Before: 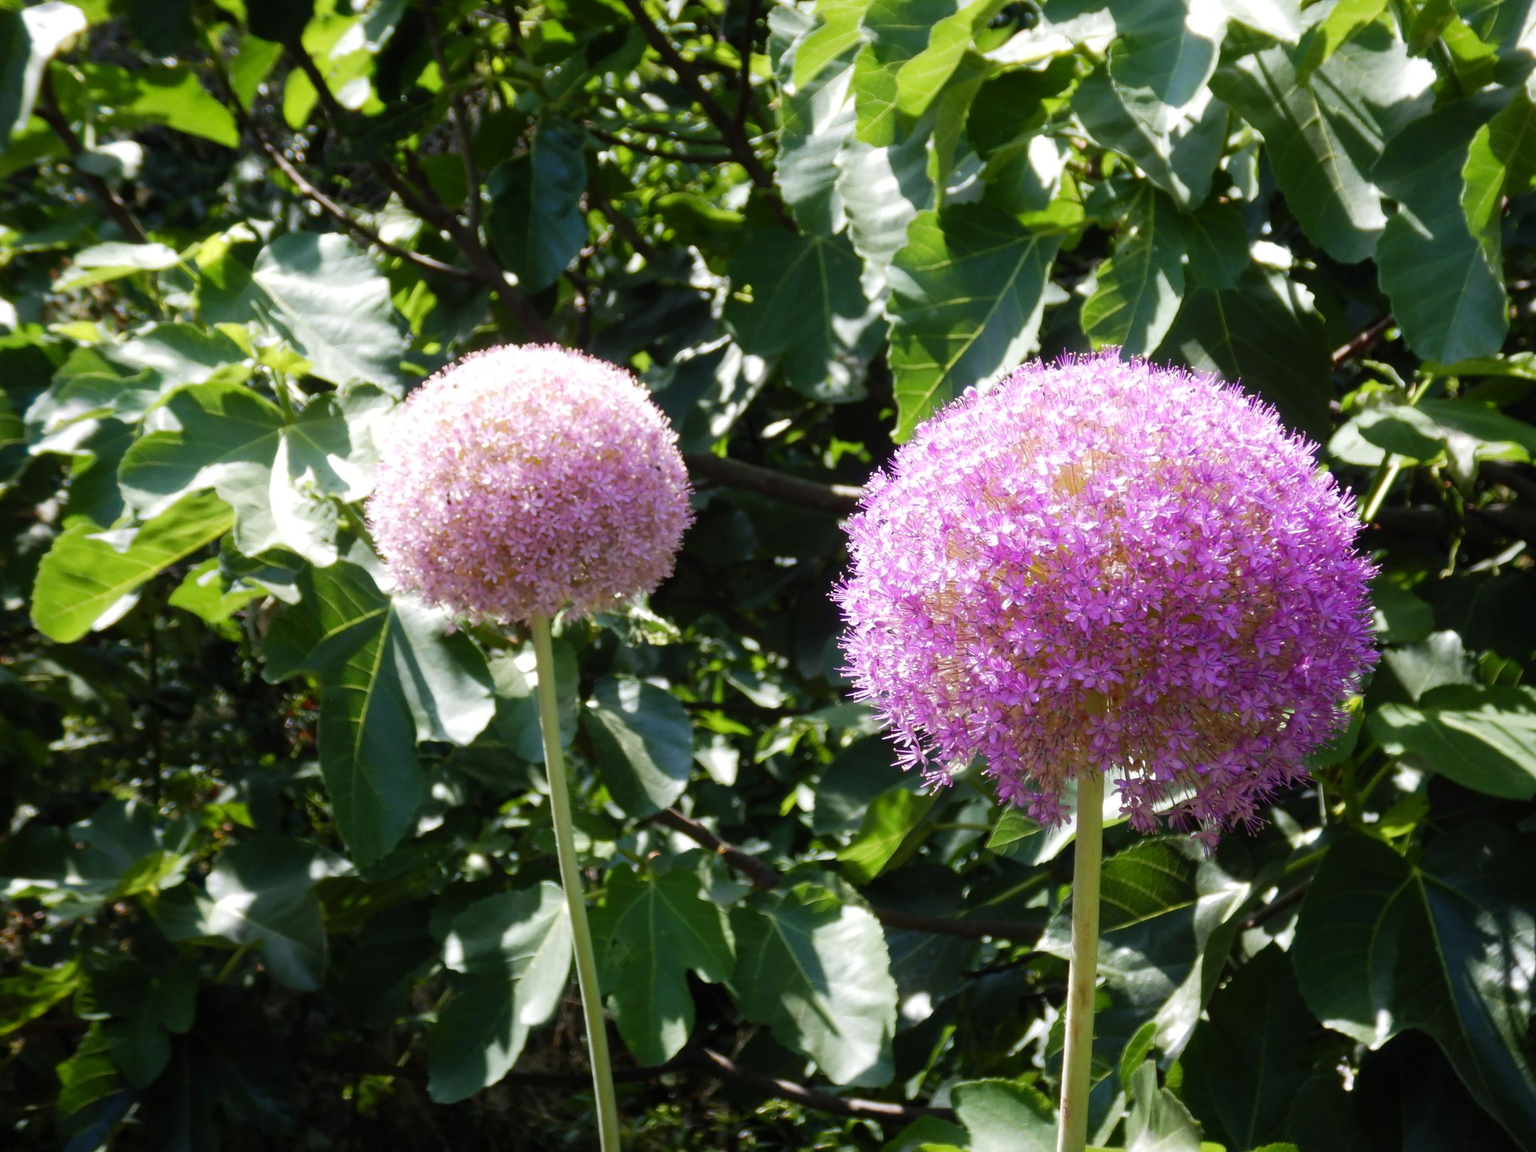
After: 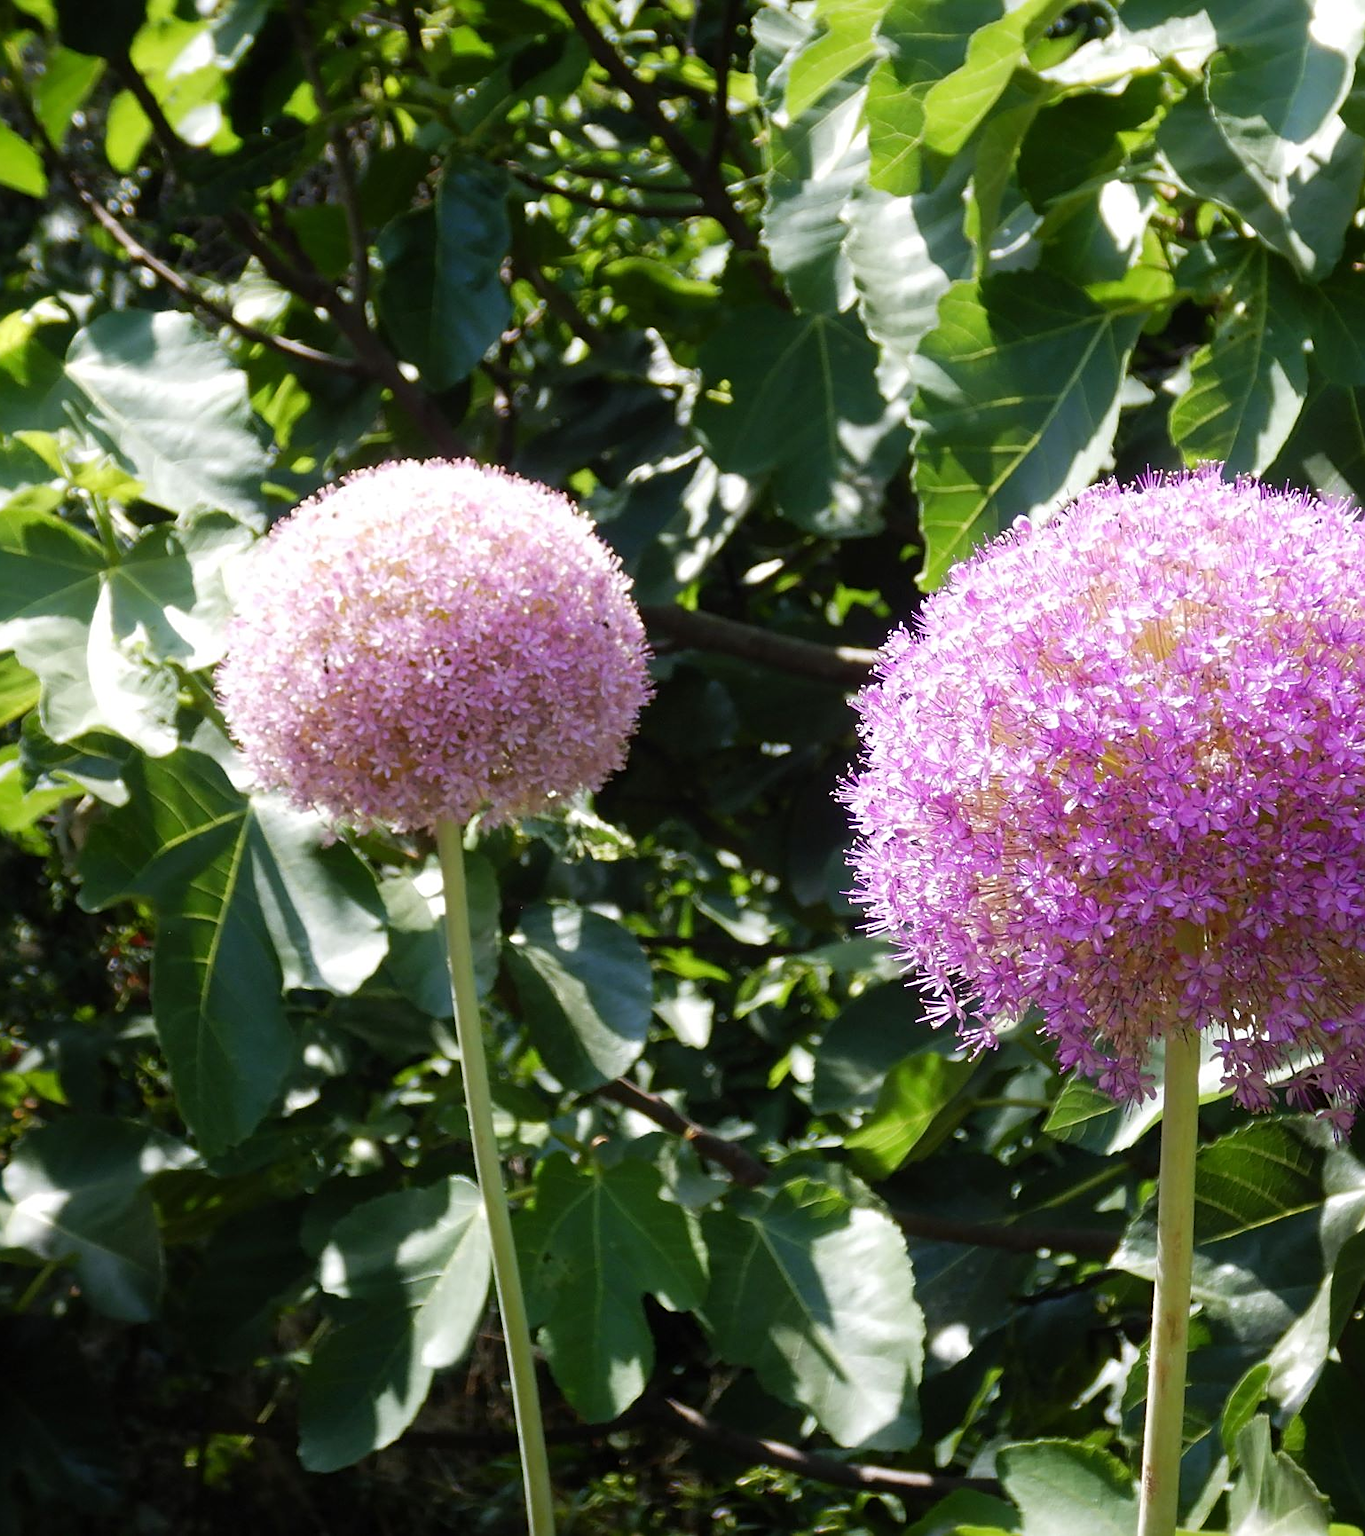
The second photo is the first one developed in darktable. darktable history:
exposure: compensate highlight preservation false
sharpen: on, module defaults
crop and rotate: left 13.334%, right 19.996%
